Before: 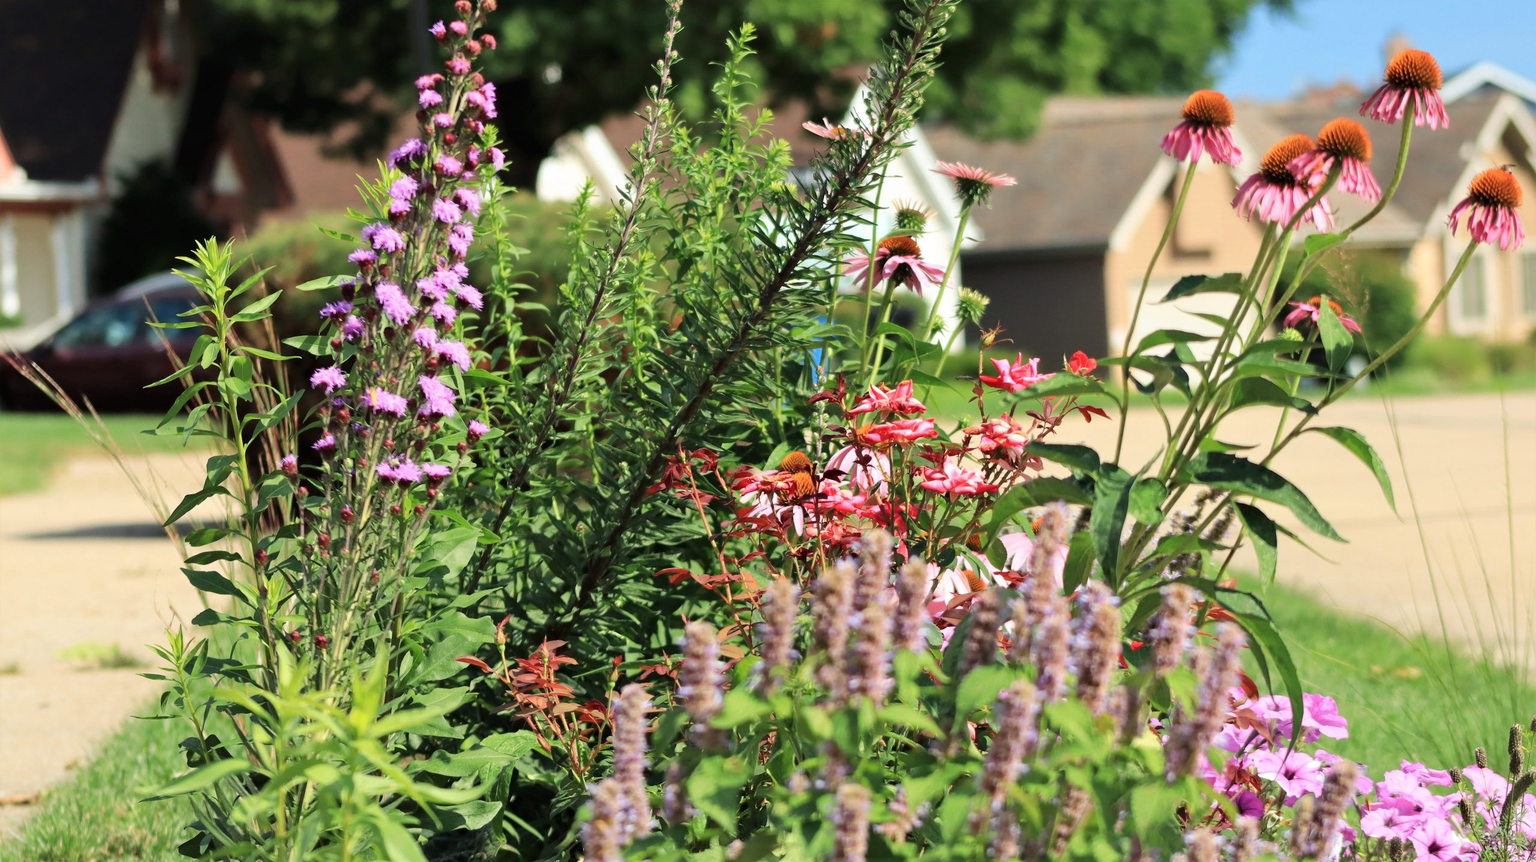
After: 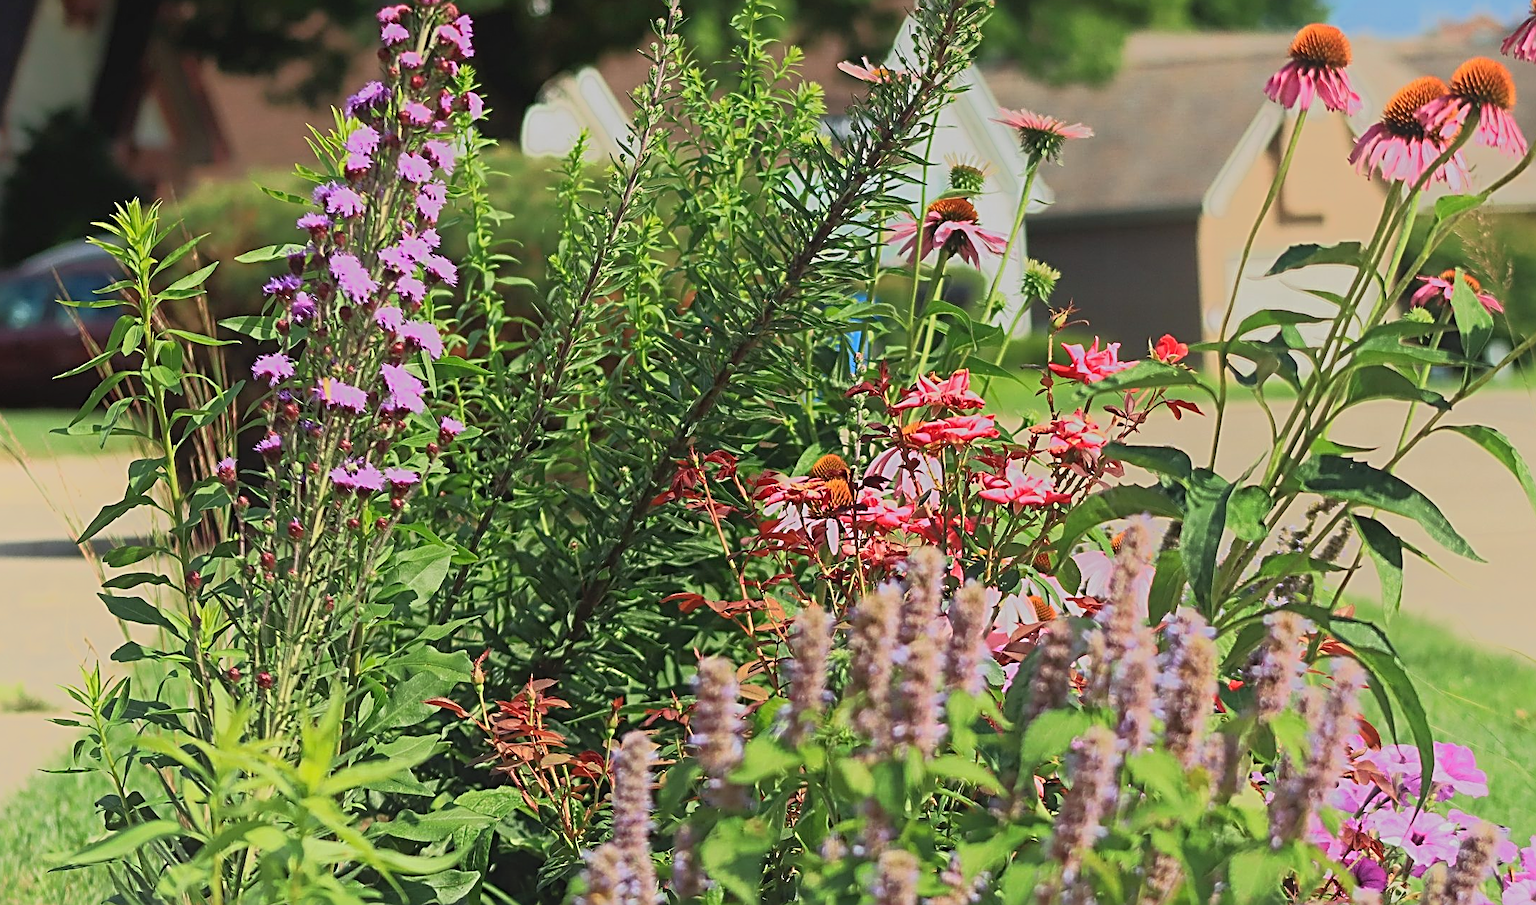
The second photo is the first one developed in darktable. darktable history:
sharpen: radius 3.025, amount 0.757
tone equalizer: -7 EV -0.63 EV, -6 EV 1 EV, -5 EV -0.45 EV, -4 EV 0.43 EV, -3 EV 0.41 EV, -2 EV 0.15 EV, -1 EV -0.15 EV, +0 EV -0.39 EV, smoothing diameter 25%, edges refinement/feathering 10, preserve details guided filter
crop: left 6.446%, top 8.188%, right 9.538%, bottom 3.548%
contrast equalizer: y [[0.439, 0.44, 0.442, 0.457, 0.493, 0.498], [0.5 ×6], [0.5 ×6], [0 ×6], [0 ×6]]
